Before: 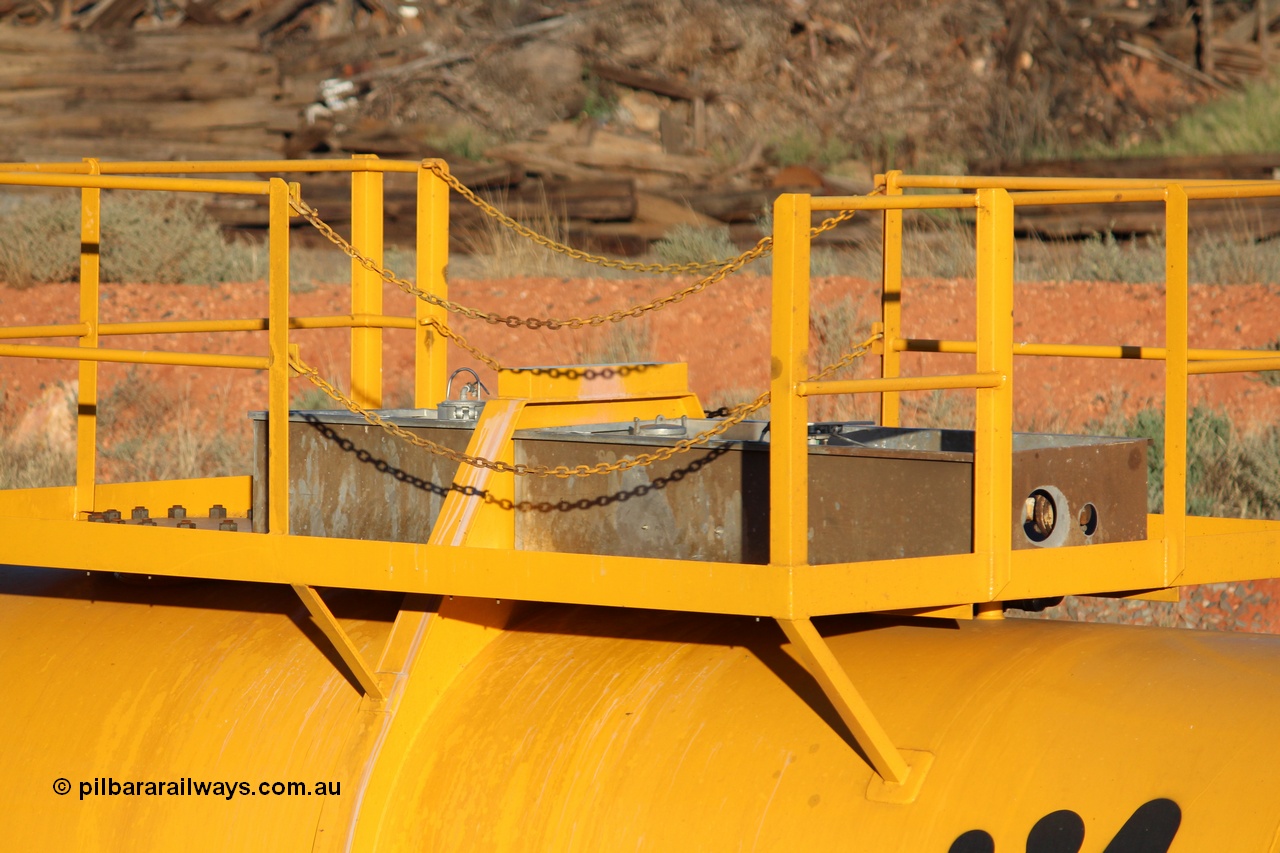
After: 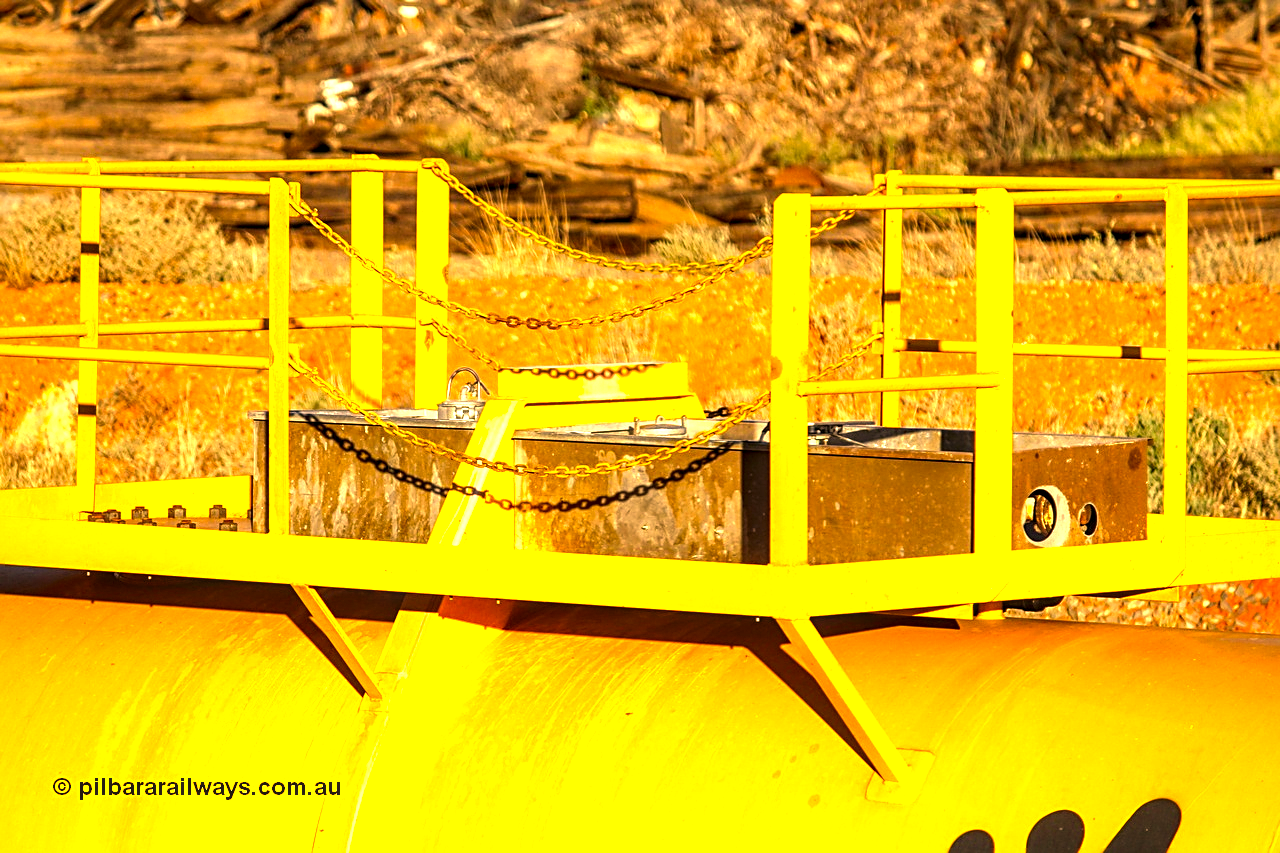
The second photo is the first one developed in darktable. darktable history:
sharpen: on, module defaults
exposure: black level correction 0, exposure 0.702 EV, compensate highlight preservation false
color correction: highlights a* 18.36, highlights b* 34.96, shadows a* 1.49, shadows b* 6.07, saturation 1.01
local contrast: highlights 60%, shadows 62%, detail 160%
color balance rgb: perceptual saturation grading › global saturation 16.909%, perceptual brilliance grading › global brilliance -4.298%, perceptual brilliance grading › highlights 23.662%, perceptual brilliance grading › mid-tones 7.365%, perceptual brilliance grading › shadows -4.976%
